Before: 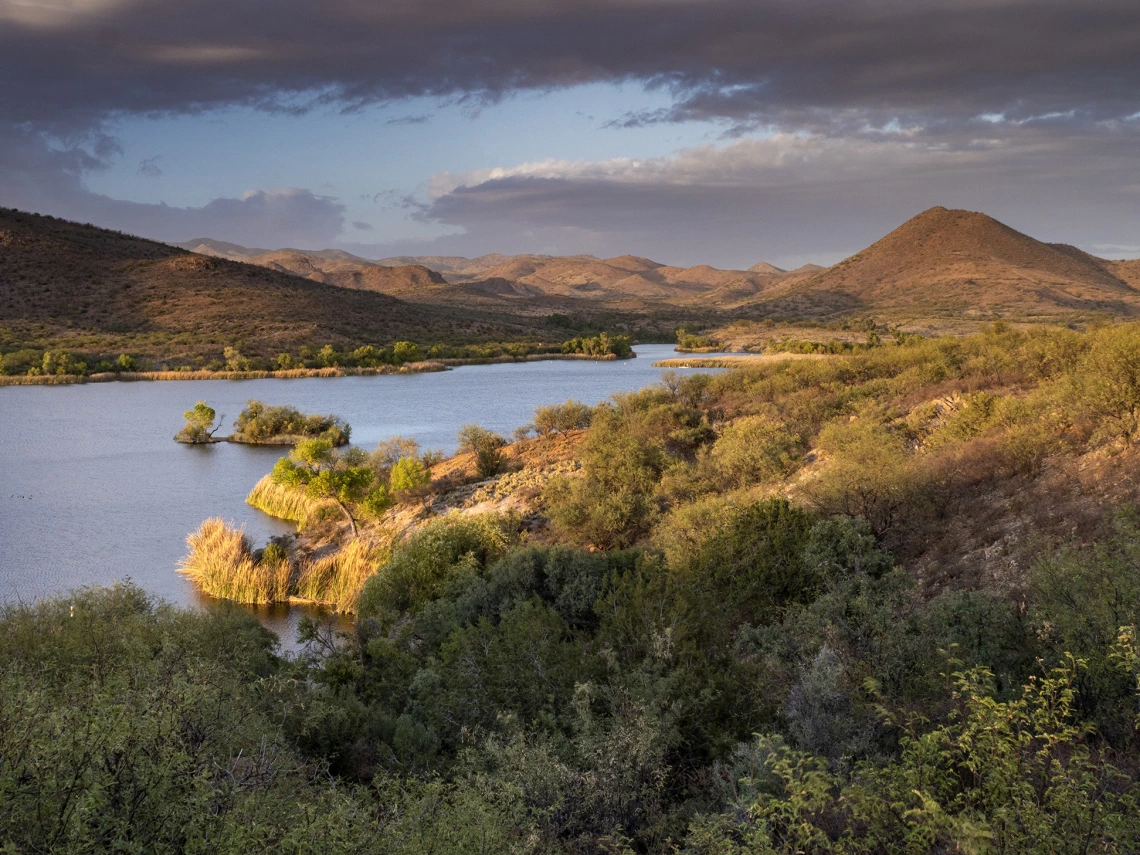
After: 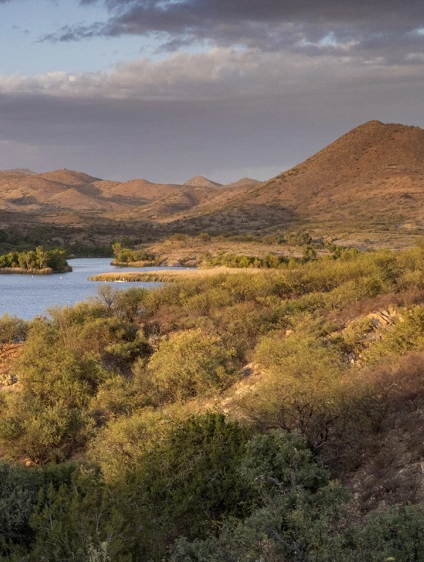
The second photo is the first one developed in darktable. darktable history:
crop and rotate: left 49.551%, top 10.104%, right 13.194%, bottom 24.159%
color zones: curves: ch0 [(0.25, 0.5) (0.423, 0.5) (0.443, 0.5) (0.521, 0.756) (0.568, 0.5) (0.576, 0.5) (0.75, 0.5)]; ch1 [(0.25, 0.5) (0.423, 0.5) (0.443, 0.5) (0.539, 0.873) (0.624, 0.565) (0.631, 0.5) (0.75, 0.5)]
